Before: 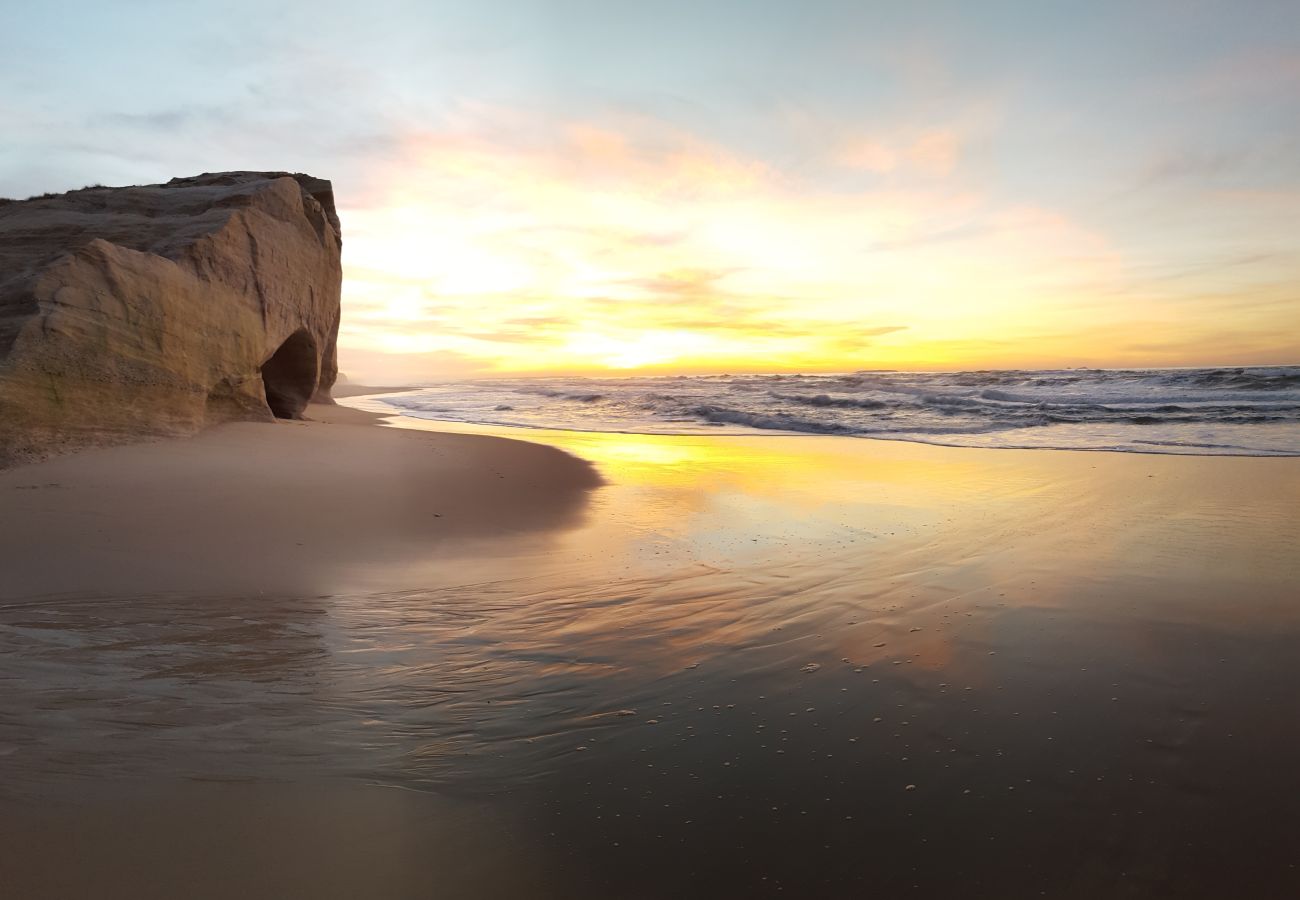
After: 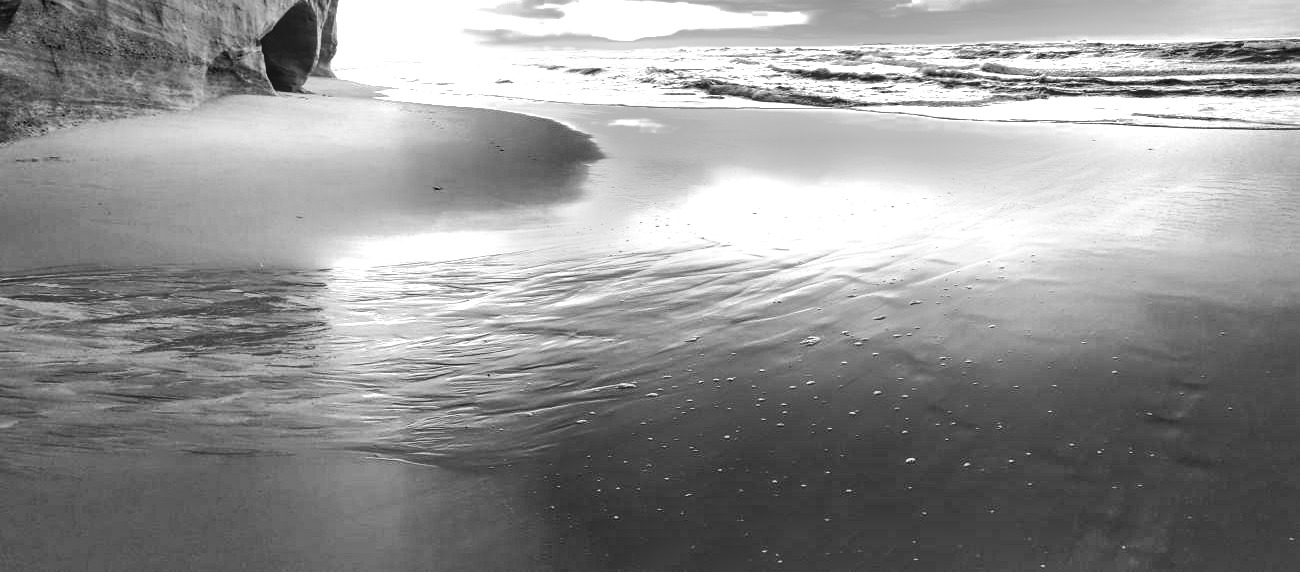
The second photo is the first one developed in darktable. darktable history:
crop and rotate: top 36.435%
tone curve: curves: ch0 [(0, 0) (0.003, 0.058) (0.011, 0.059) (0.025, 0.061) (0.044, 0.067) (0.069, 0.084) (0.1, 0.102) (0.136, 0.124) (0.177, 0.171) (0.224, 0.246) (0.277, 0.324) (0.335, 0.411) (0.399, 0.509) (0.468, 0.605) (0.543, 0.688) (0.623, 0.738) (0.709, 0.798) (0.801, 0.852) (0.898, 0.911) (1, 1)], preserve colors none
shadows and highlights: shadows 75, highlights -25, soften with gaussian
local contrast: detail 150%
monochrome: on, module defaults
color balance rgb: linear chroma grading › global chroma 20%, perceptual saturation grading › global saturation 65%, perceptual saturation grading › highlights 60%, perceptual saturation grading › mid-tones 50%, perceptual saturation grading › shadows 50%, perceptual brilliance grading › global brilliance 30%, perceptual brilliance grading › highlights 50%, perceptual brilliance grading › mid-tones 50%, perceptual brilliance grading › shadows -22%, global vibrance 20%
color correction: saturation 1.8
